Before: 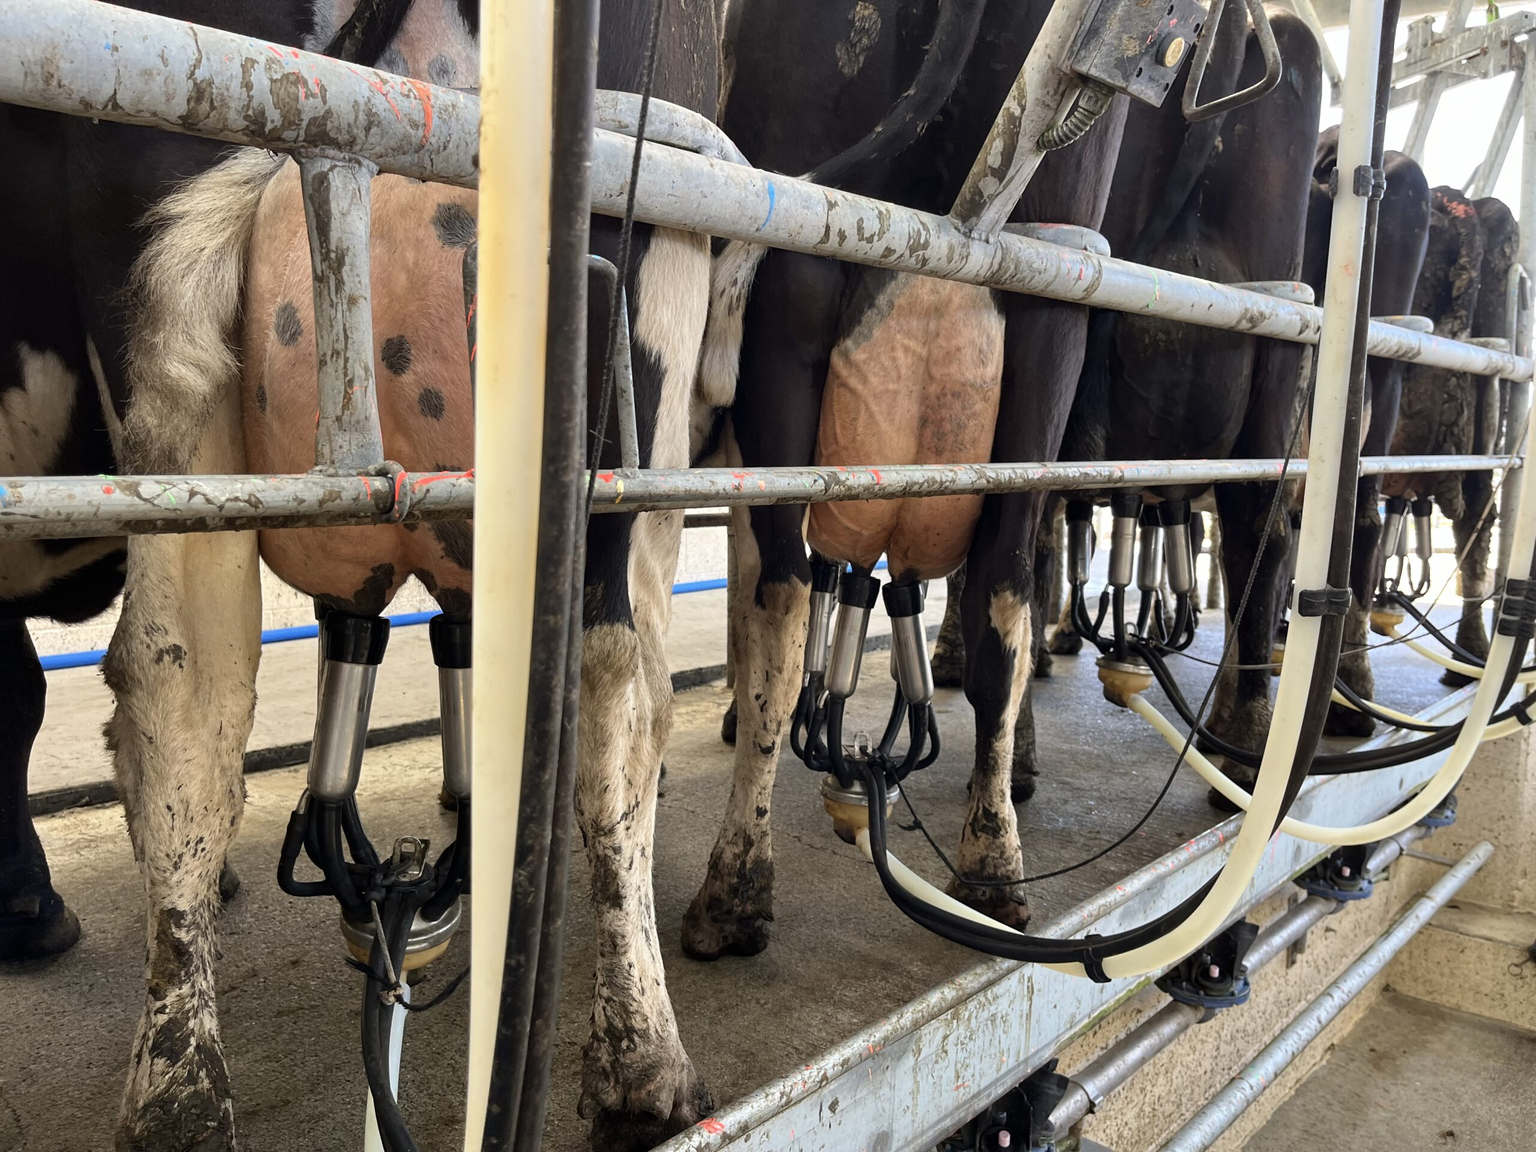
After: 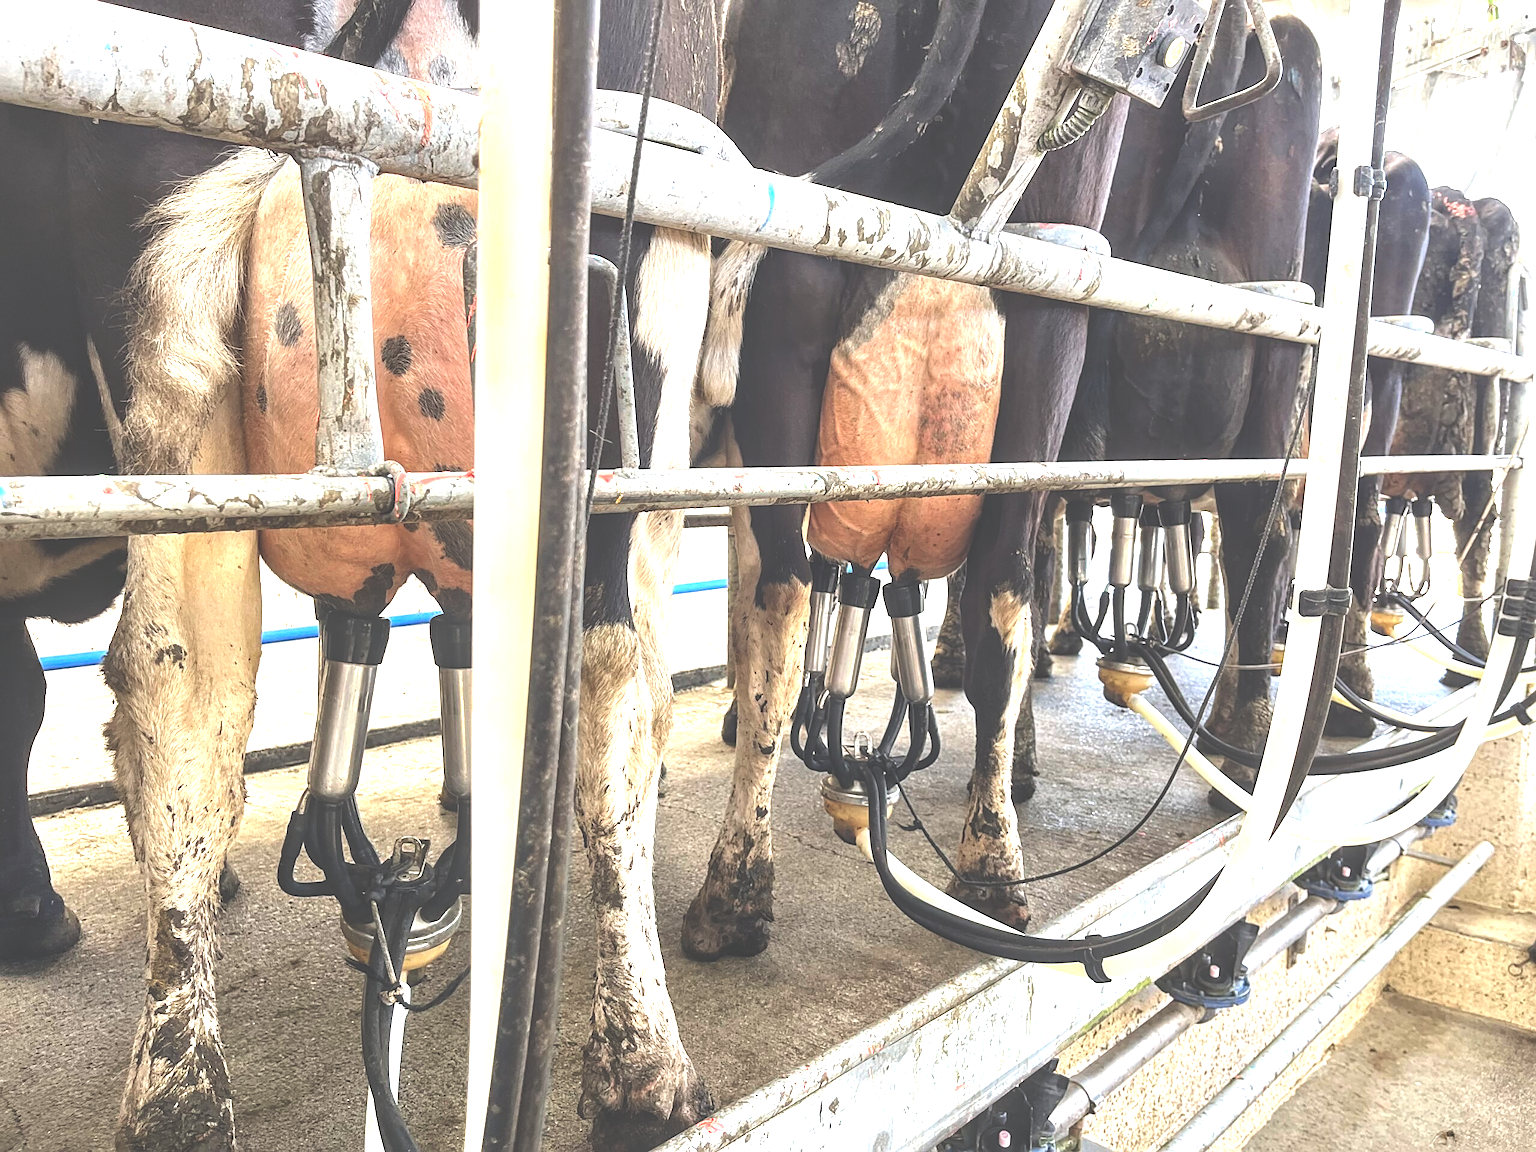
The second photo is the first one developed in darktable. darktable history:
sharpen: on, module defaults
exposure: black level correction -0.023, exposure 1.397 EV, compensate highlight preservation false
local contrast: on, module defaults
